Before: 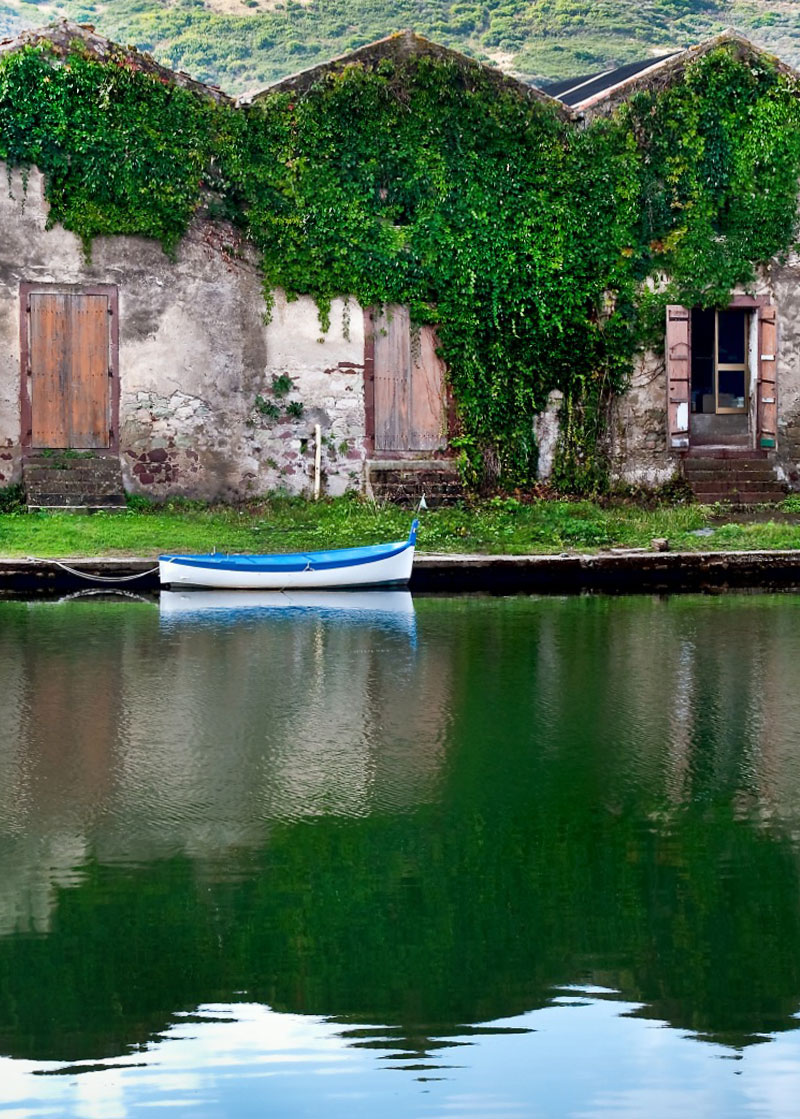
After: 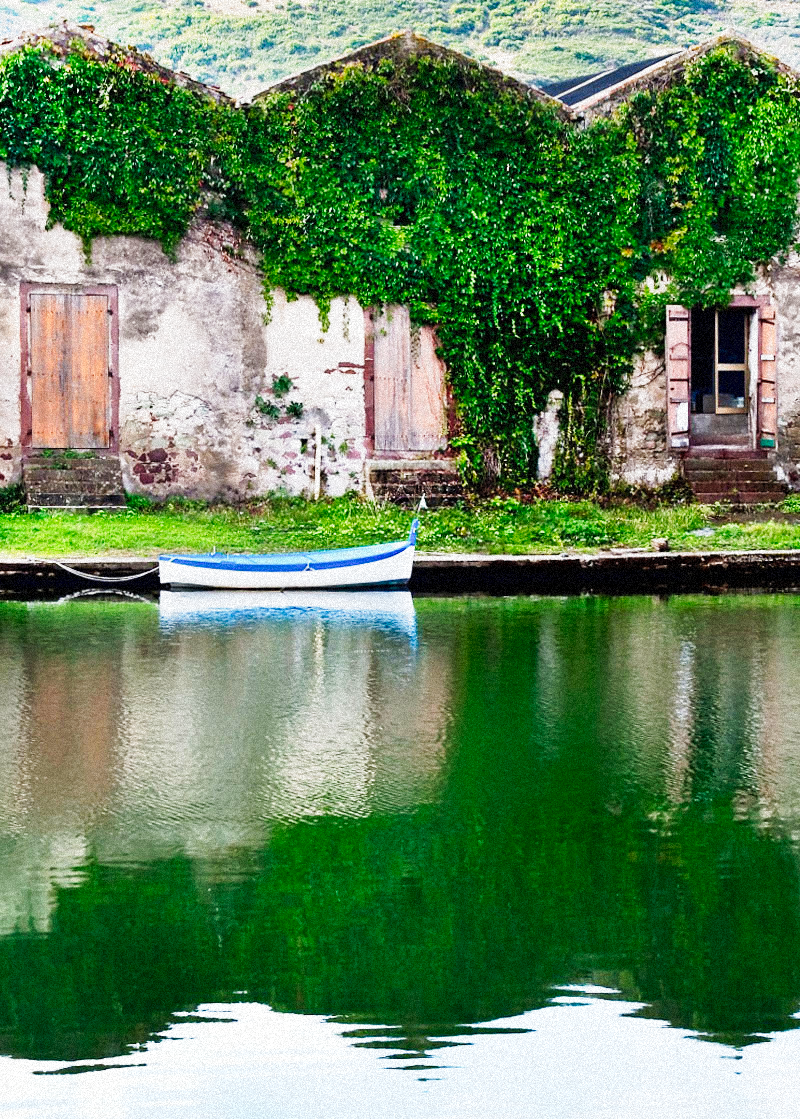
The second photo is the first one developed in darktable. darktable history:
tone curve: curves: ch0 [(0, 0) (0.003, 0.003) (0.011, 0.012) (0.025, 0.027) (0.044, 0.048) (0.069, 0.074) (0.1, 0.117) (0.136, 0.177) (0.177, 0.246) (0.224, 0.324) (0.277, 0.422) (0.335, 0.531) (0.399, 0.633) (0.468, 0.733) (0.543, 0.824) (0.623, 0.895) (0.709, 0.938) (0.801, 0.961) (0.898, 0.98) (1, 1)], preserve colors none
graduated density: rotation -0.352°, offset 57.64
grain: strength 35%, mid-tones bias 0%
